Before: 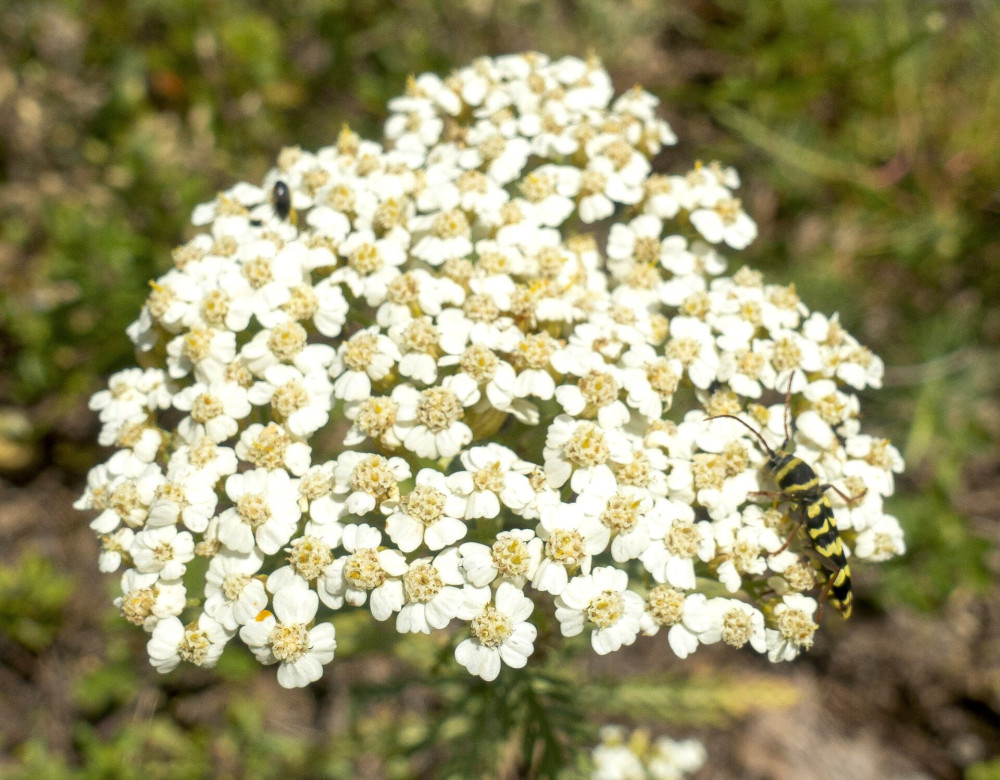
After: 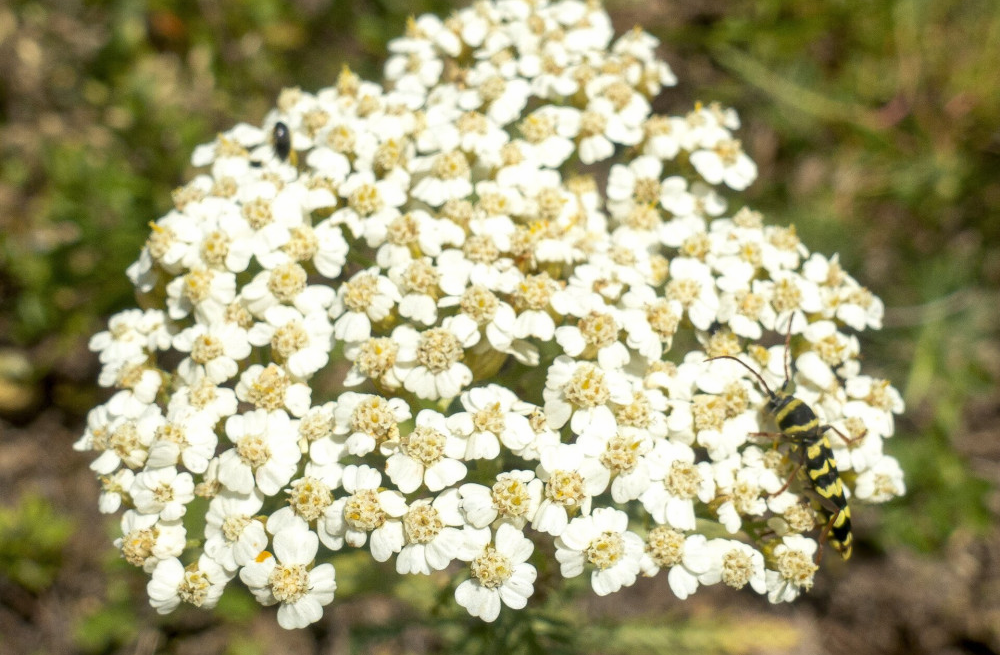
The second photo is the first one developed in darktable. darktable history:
crop: top 7.598%, bottom 8.304%
exposure: exposure -0.01 EV, compensate highlight preservation false
